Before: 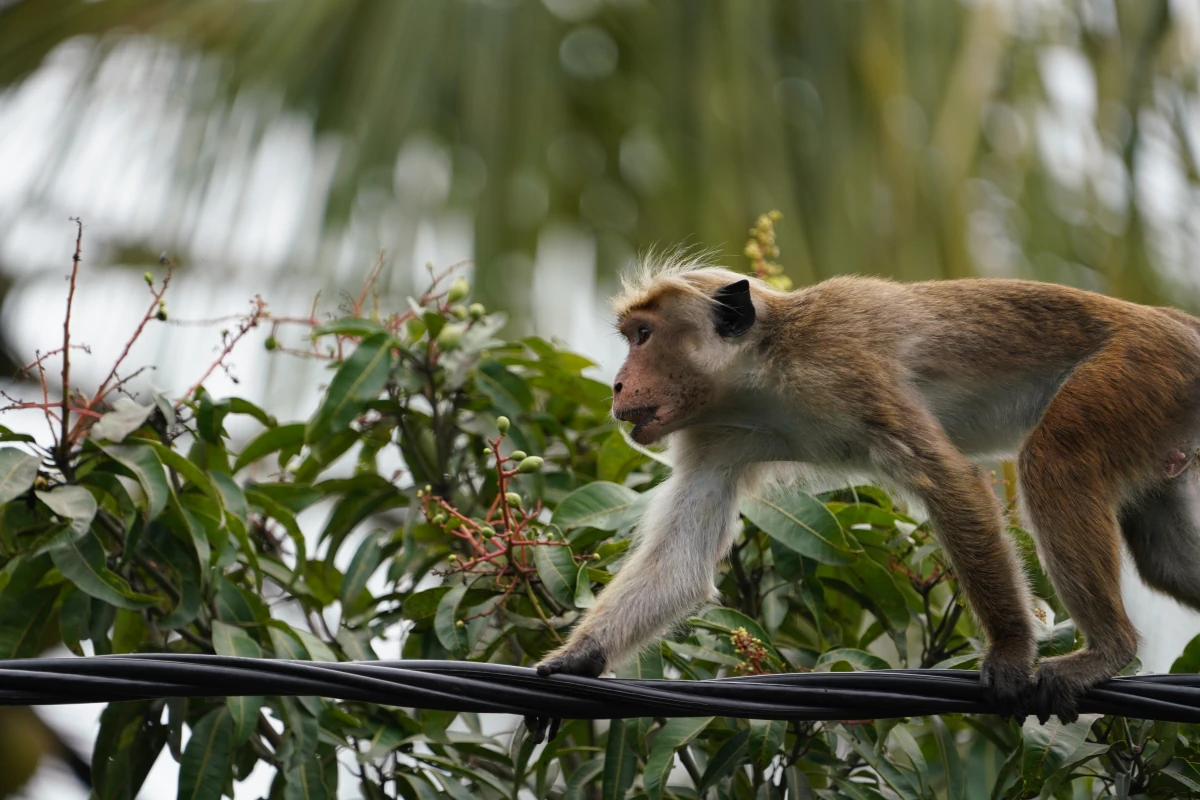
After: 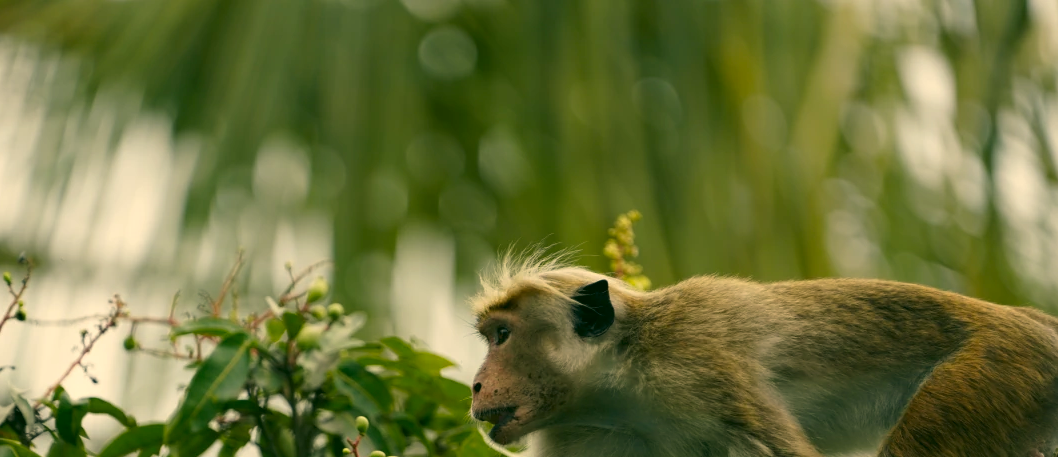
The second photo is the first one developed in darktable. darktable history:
color correction: highlights a* 5.3, highlights b* 24.26, shadows a* -15.58, shadows b* 4.02
crop and rotate: left 11.812%, bottom 42.776%
